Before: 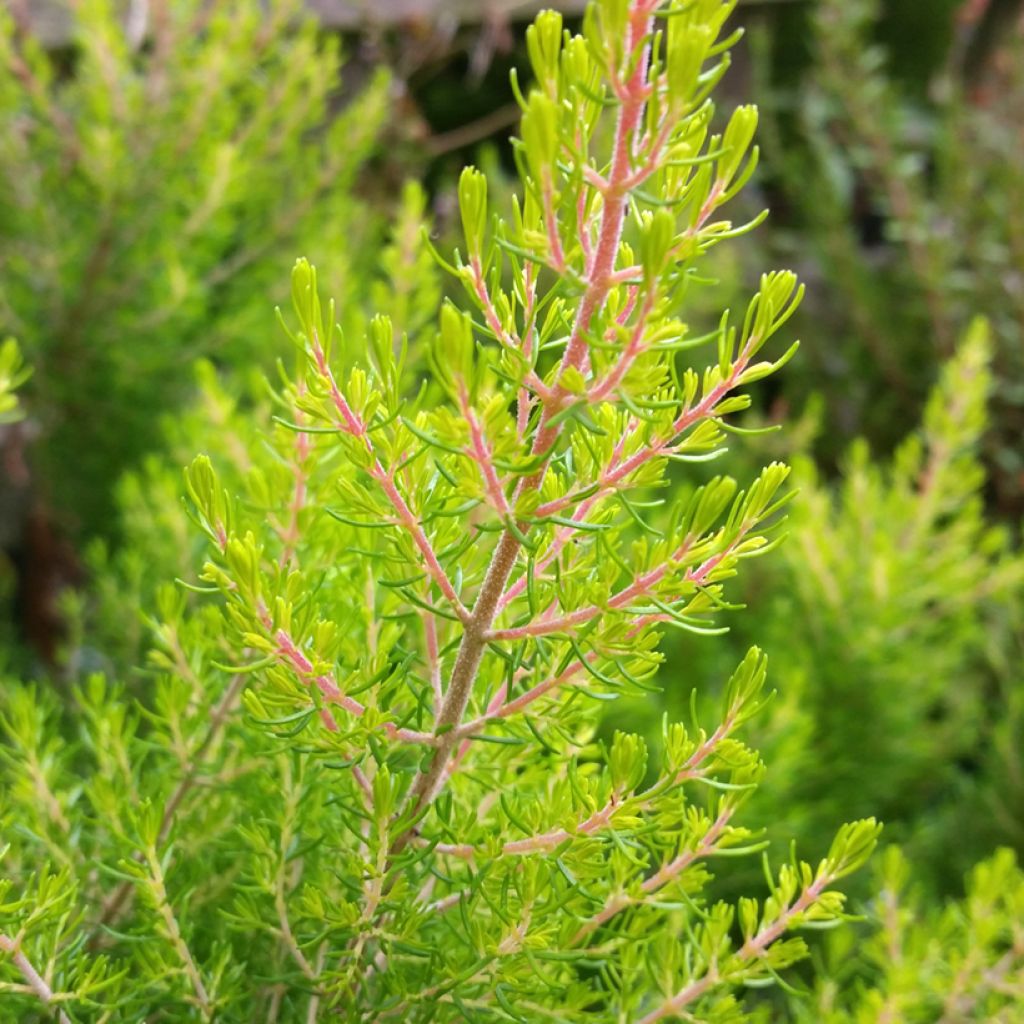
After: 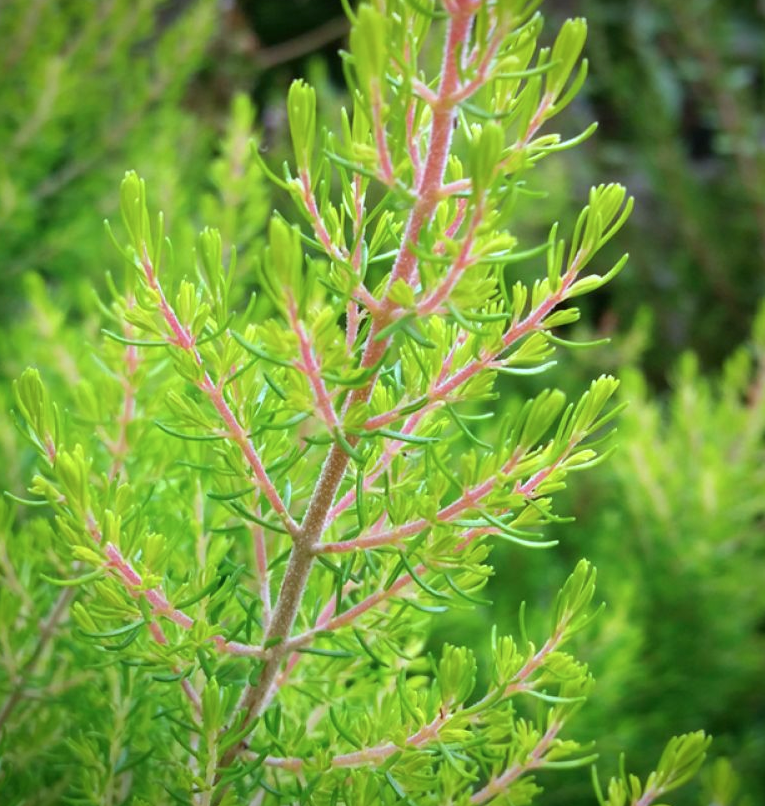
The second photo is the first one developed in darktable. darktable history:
color calibration: illuminant Planckian (black body), x 0.376, y 0.374, temperature 4114.16 K
vignetting: saturation 0.037
exposure: compensate highlight preservation false
crop: left 16.74%, top 8.584%, right 8.477%, bottom 12.665%
